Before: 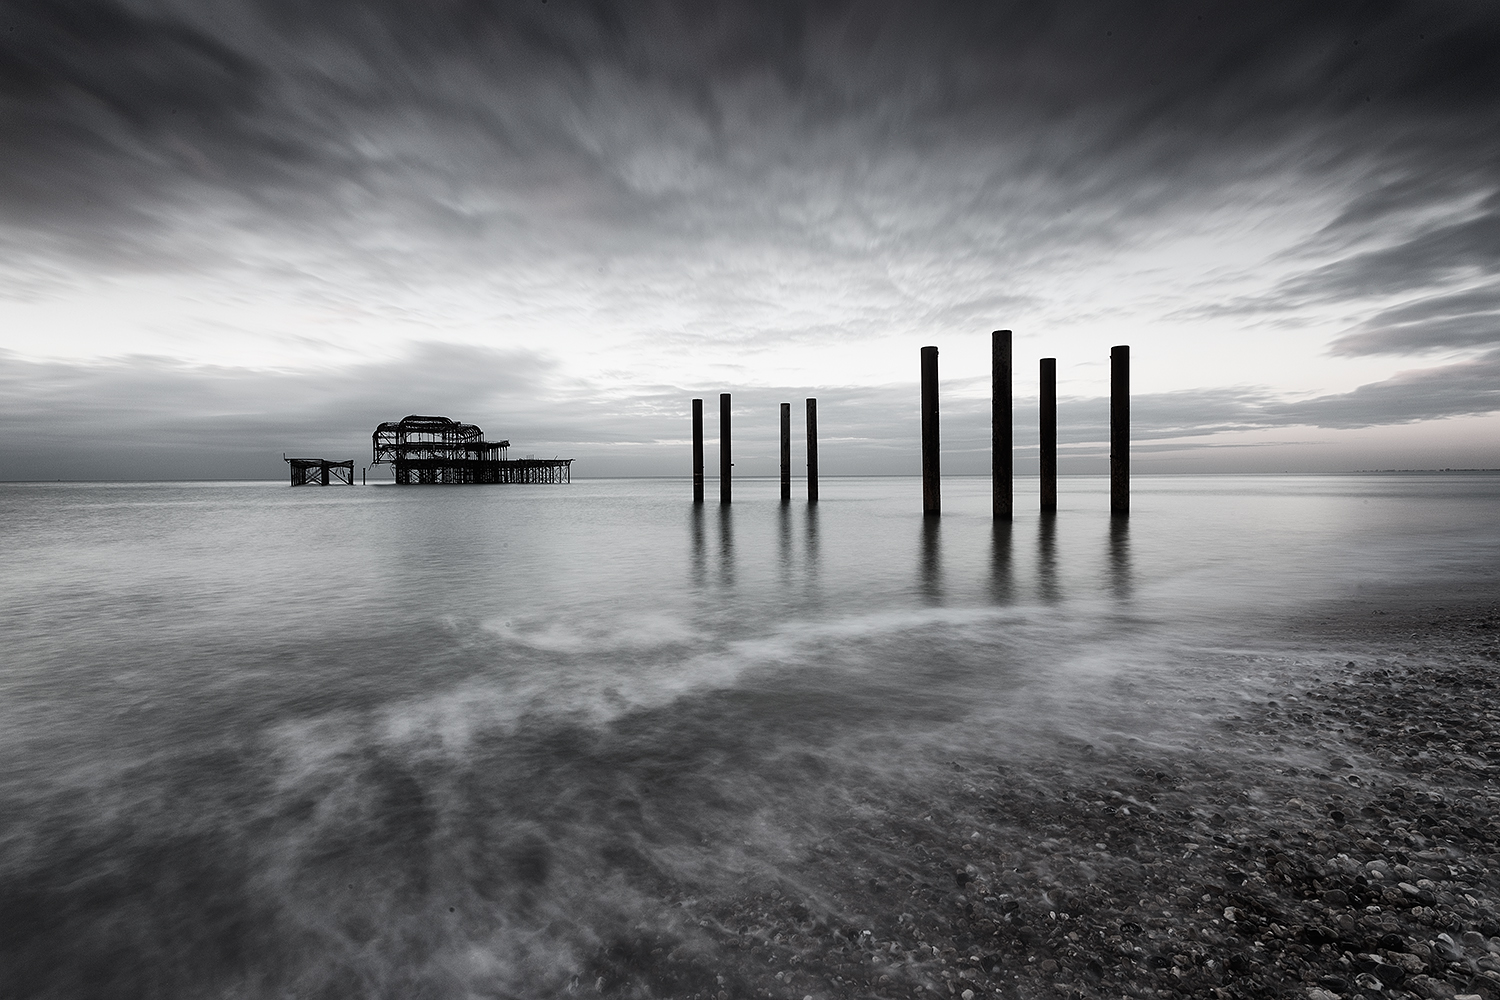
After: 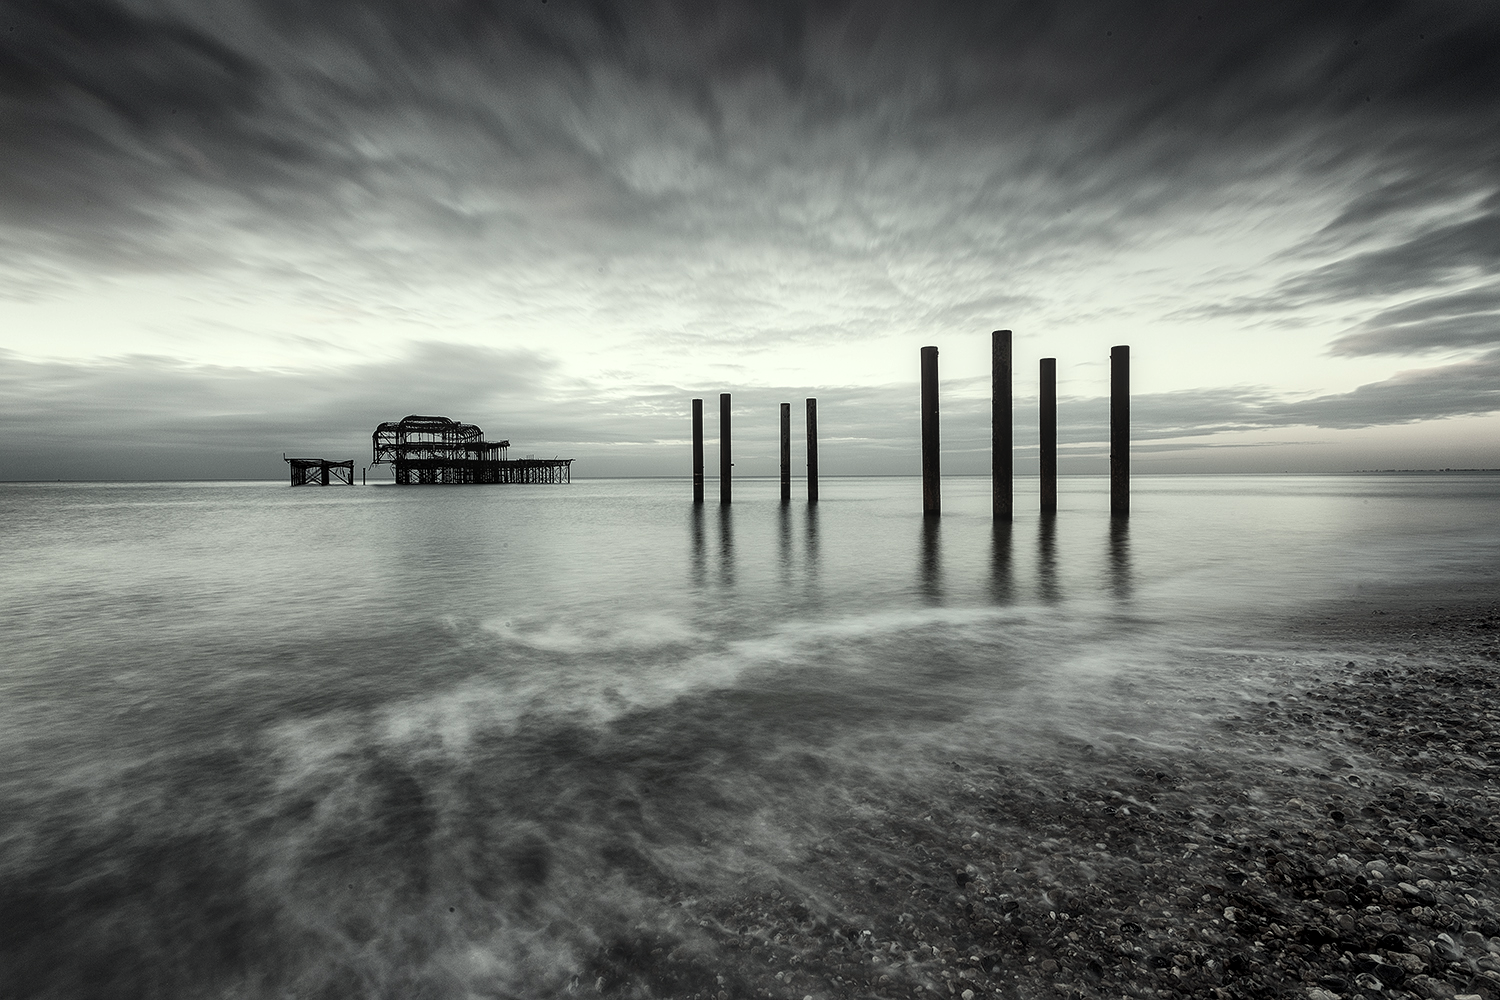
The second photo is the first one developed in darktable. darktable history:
color correction: highlights a* -4.28, highlights b* 6.53
local contrast: on, module defaults
